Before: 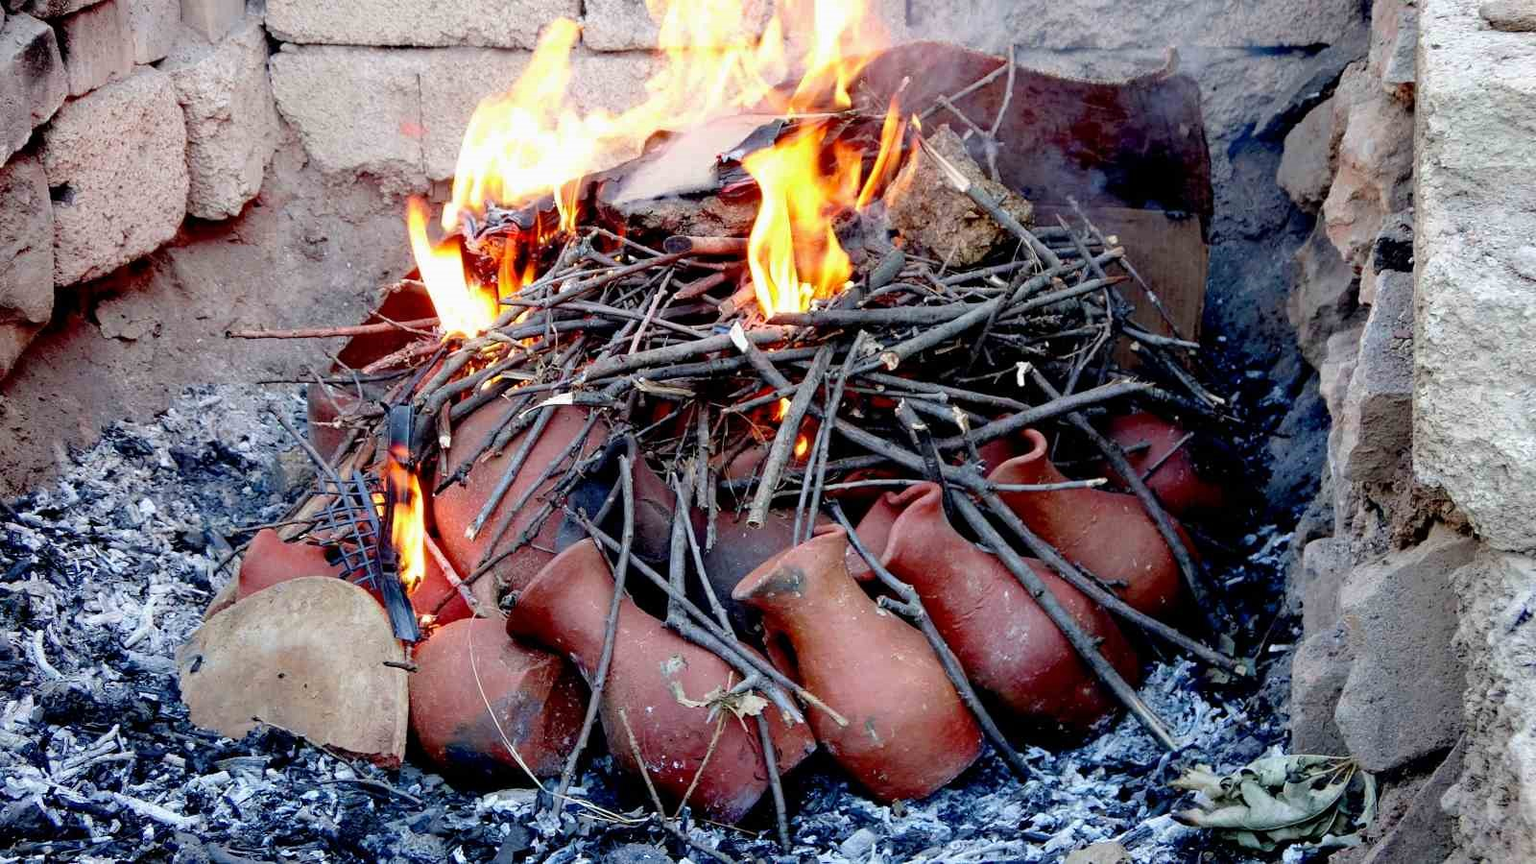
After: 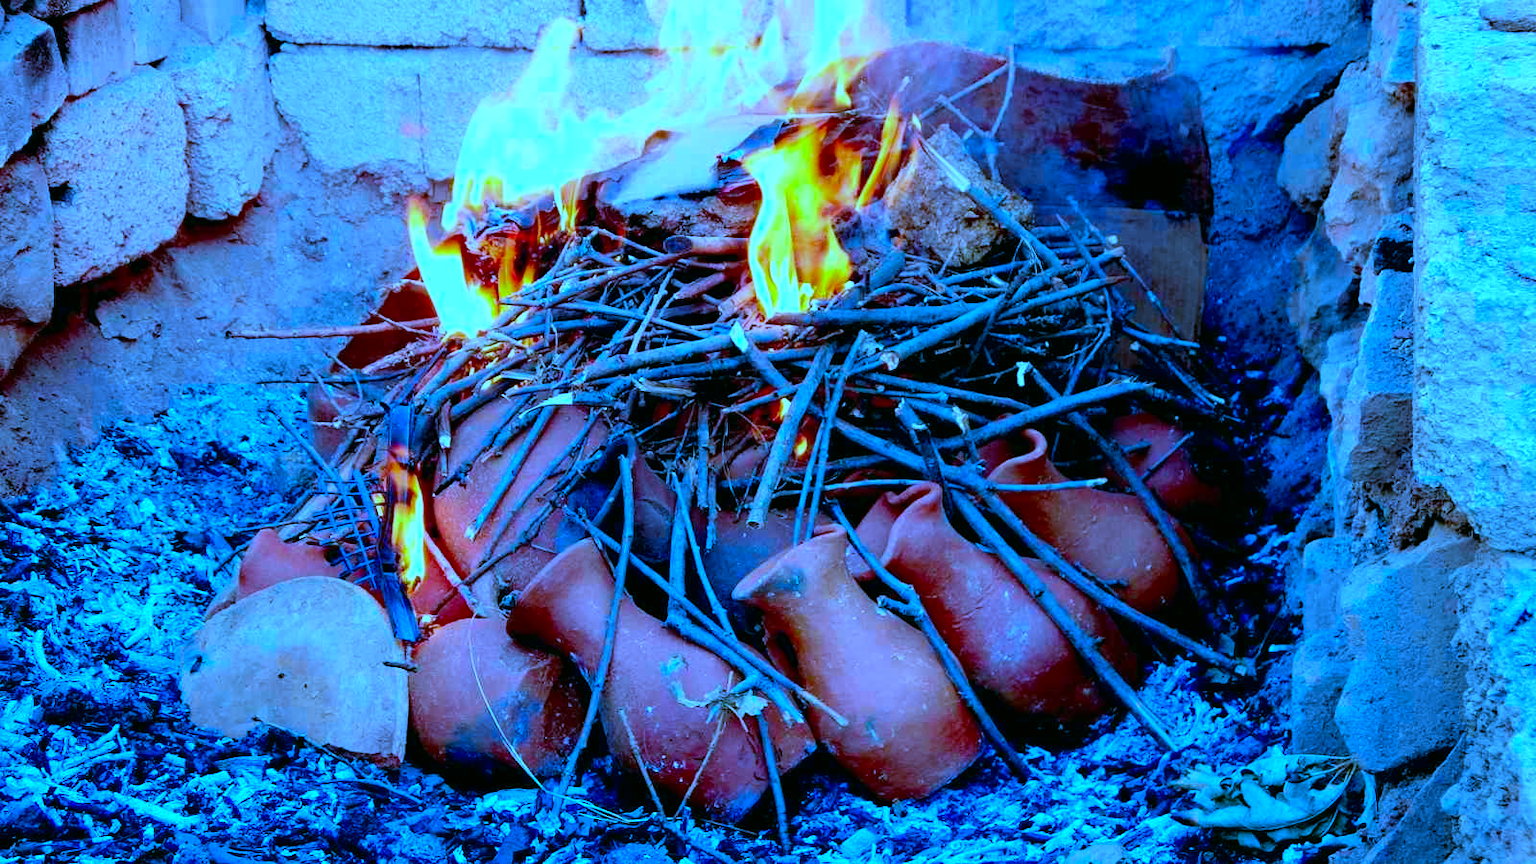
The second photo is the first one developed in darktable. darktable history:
white balance: red 0.766, blue 1.537
color correction: highlights a* -7.33, highlights b* 1.26, shadows a* -3.55, saturation 1.4
